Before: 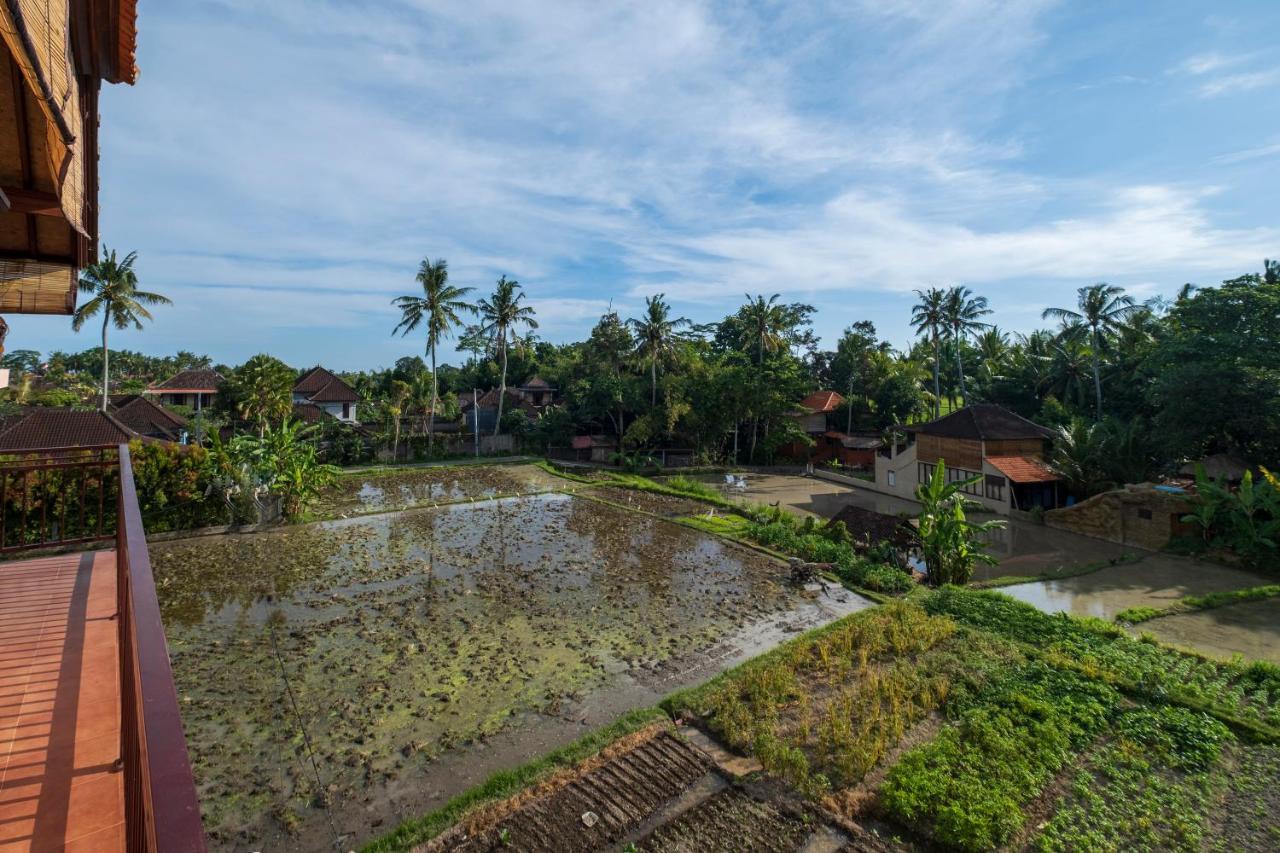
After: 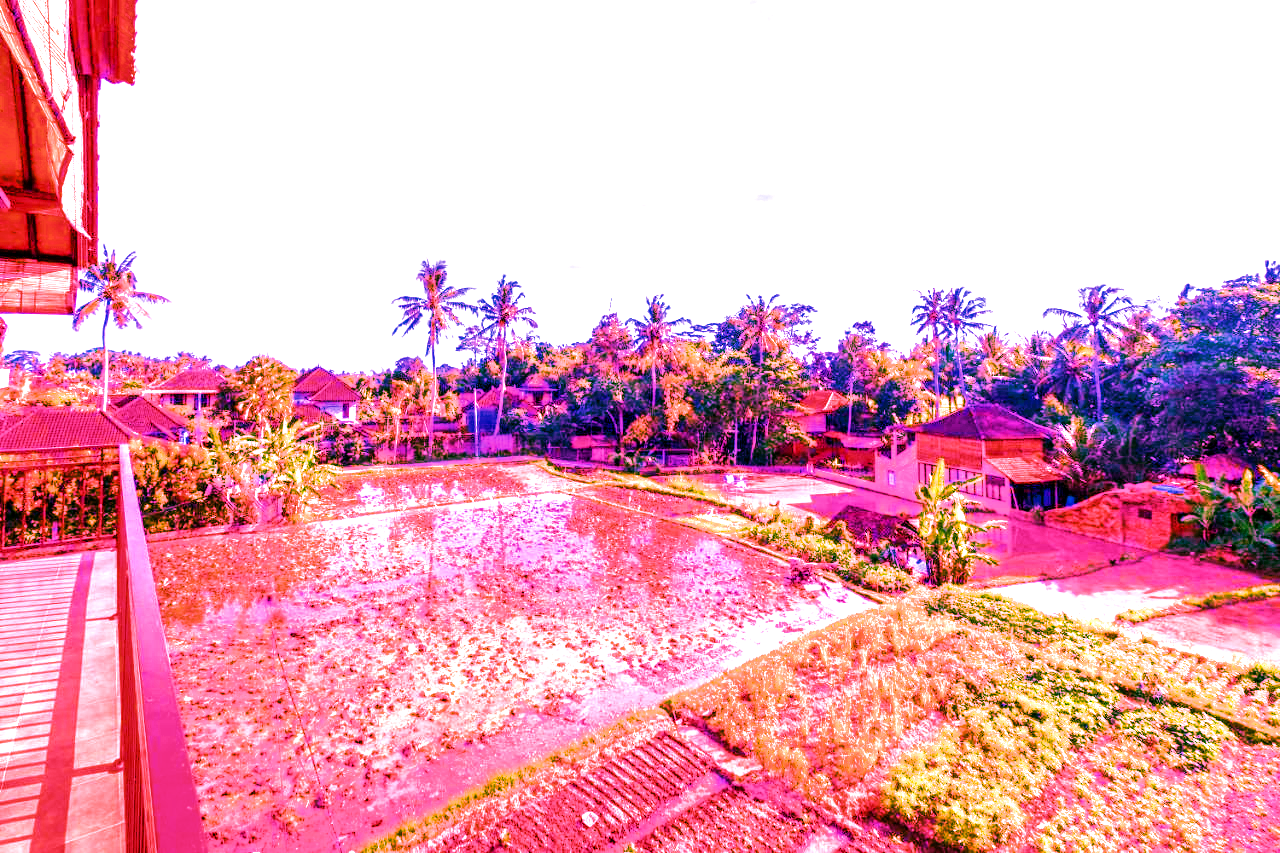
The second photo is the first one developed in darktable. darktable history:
white balance: red 2.229, blue 1.46
highlight reconstruction: iterations 1, diameter of reconstruction 64 px
haze removal: compatibility mode true, adaptive false
exposure: black level correction 0, exposure 1.388 EV, compensate exposure bias true, compensate highlight preservation false
color calibration: x 0.372, y 0.386, temperature 4283.97 K
color balance rgb: linear chroma grading › global chroma 42%, perceptual saturation grading › global saturation 42%, global vibrance 33%
filmic rgb: black relative exposure -11.35 EV, white relative exposure 3.22 EV, hardness 6.76, color science v6 (2022)
local contrast: detail 150%
velvia: strength 27%
